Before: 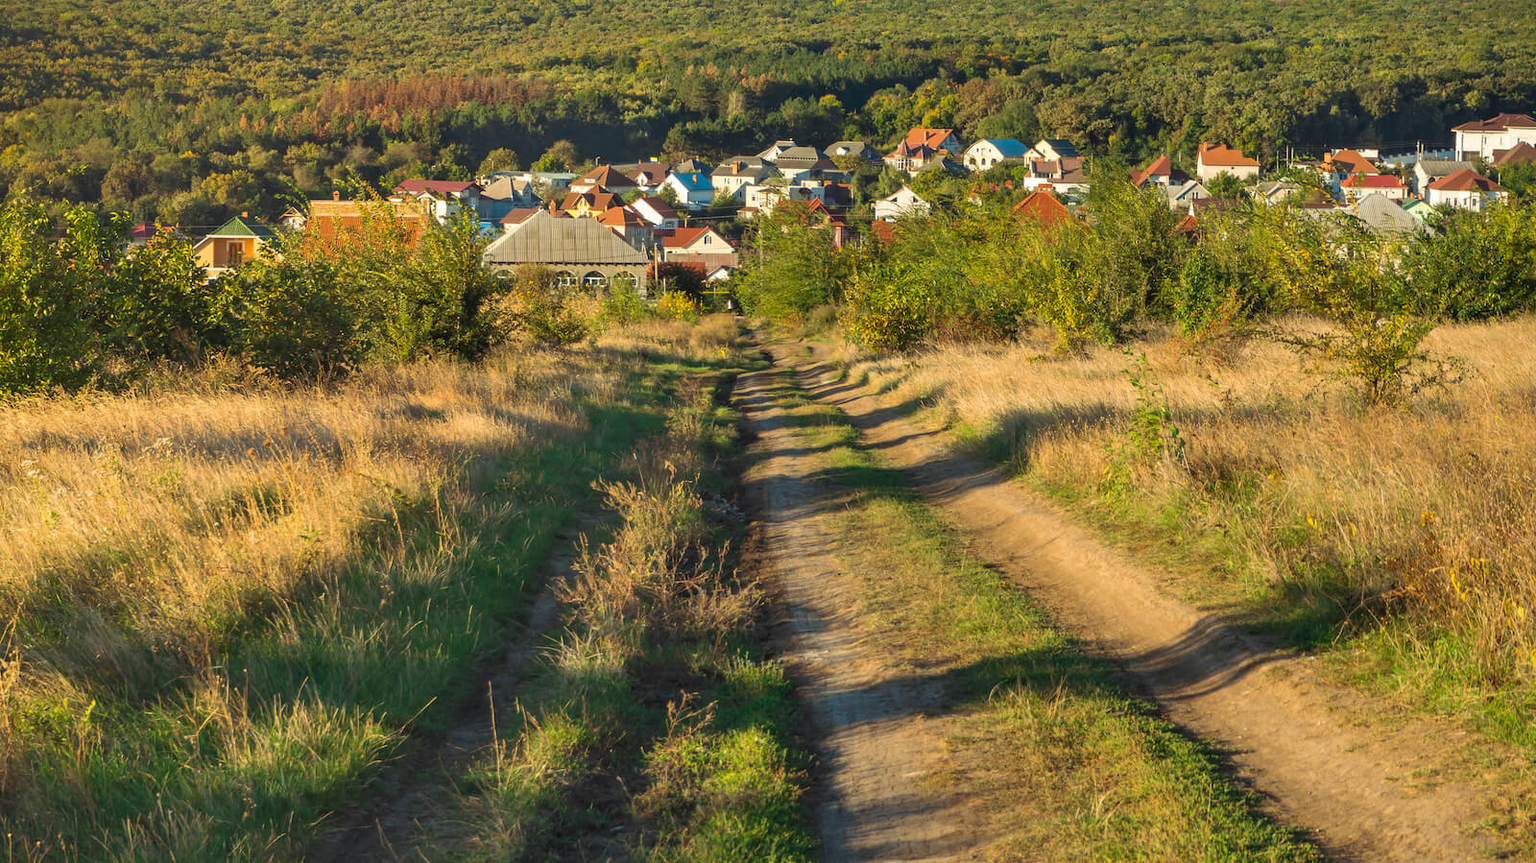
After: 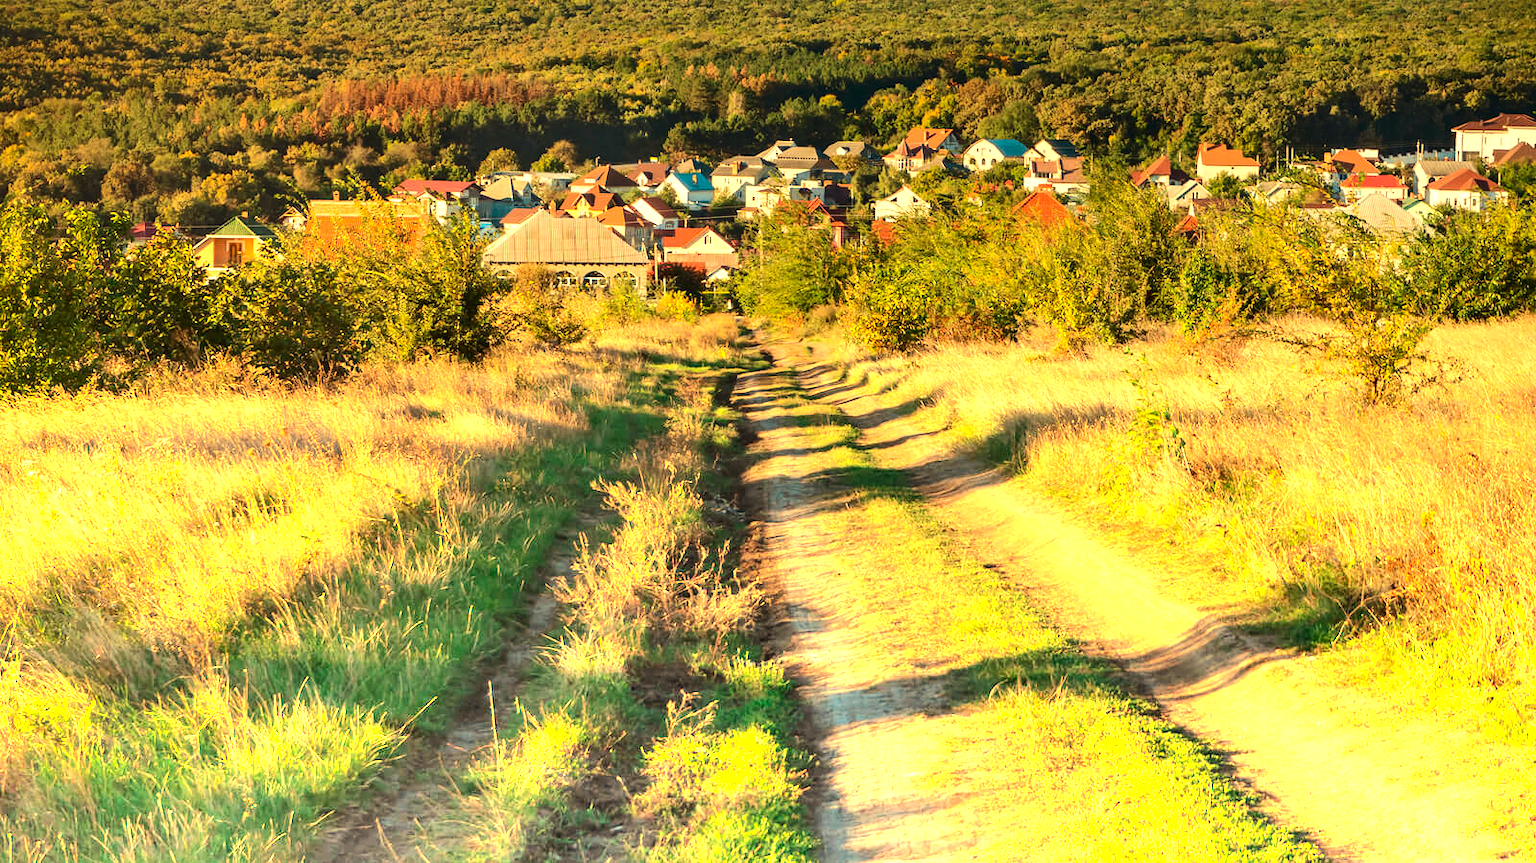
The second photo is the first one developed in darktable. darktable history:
contrast brightness saturation: contrast 0.2, brightness -0.11, saturation 0.1
white balance: red 1.138, green 0.996, blue 0.812
graduated density: density -3.9 EV
base curve: curves: ch0 [(0, 0) (0.262, 0.32) (0.722, 0.705) (1, 1)]
